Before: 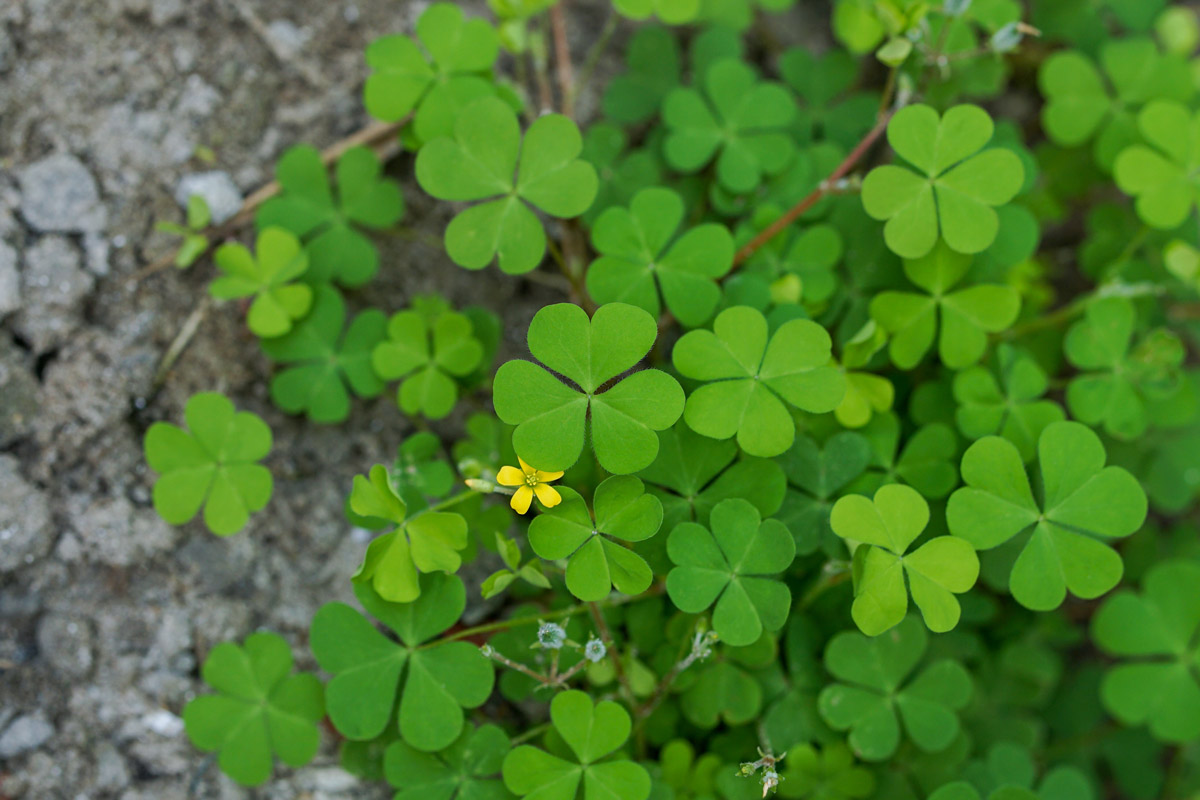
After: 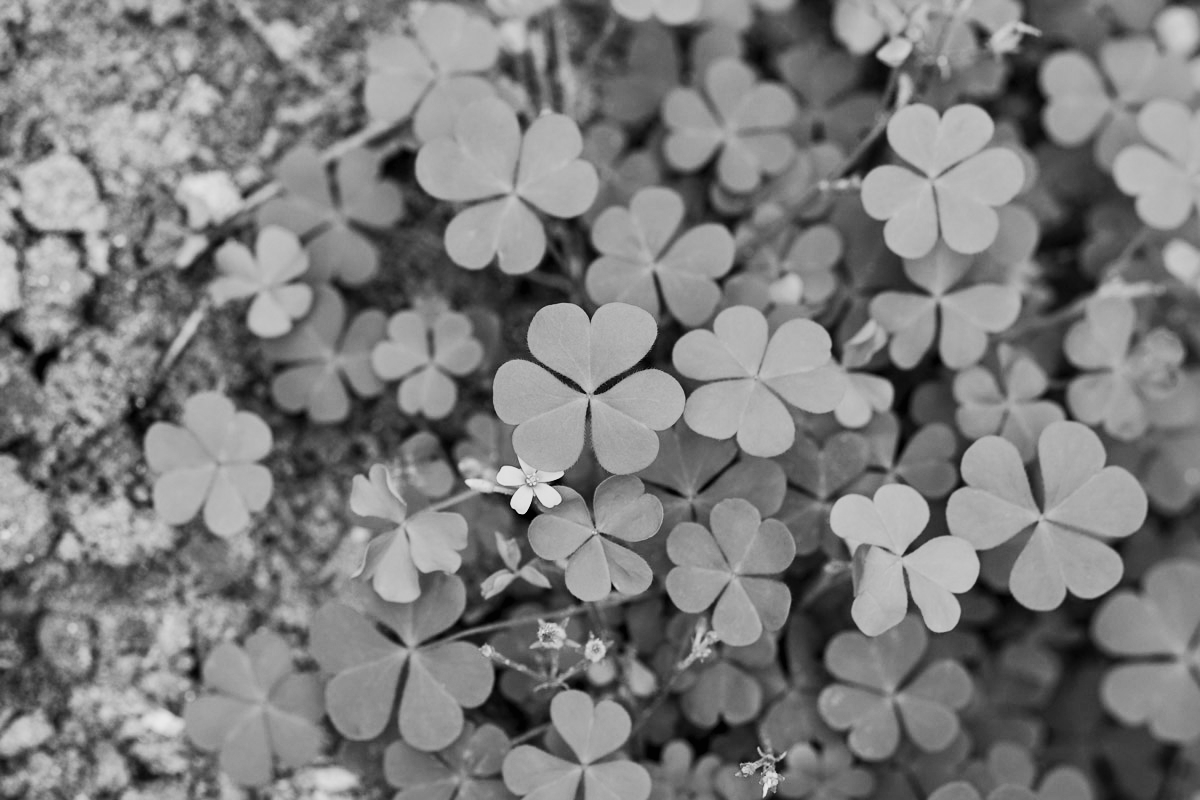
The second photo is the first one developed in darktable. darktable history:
contrast brightness saturation: contrast 0.2, brightness 0.16, saturation 0.22
monochrome: on, module defaults
sigmoid: on, module defaults
contrast equalizer: octaves 7, y [[0.6 ×6], [0.55 ×6], [0 ×6], [0 ×6], [0 ×6]], mix 0.3
